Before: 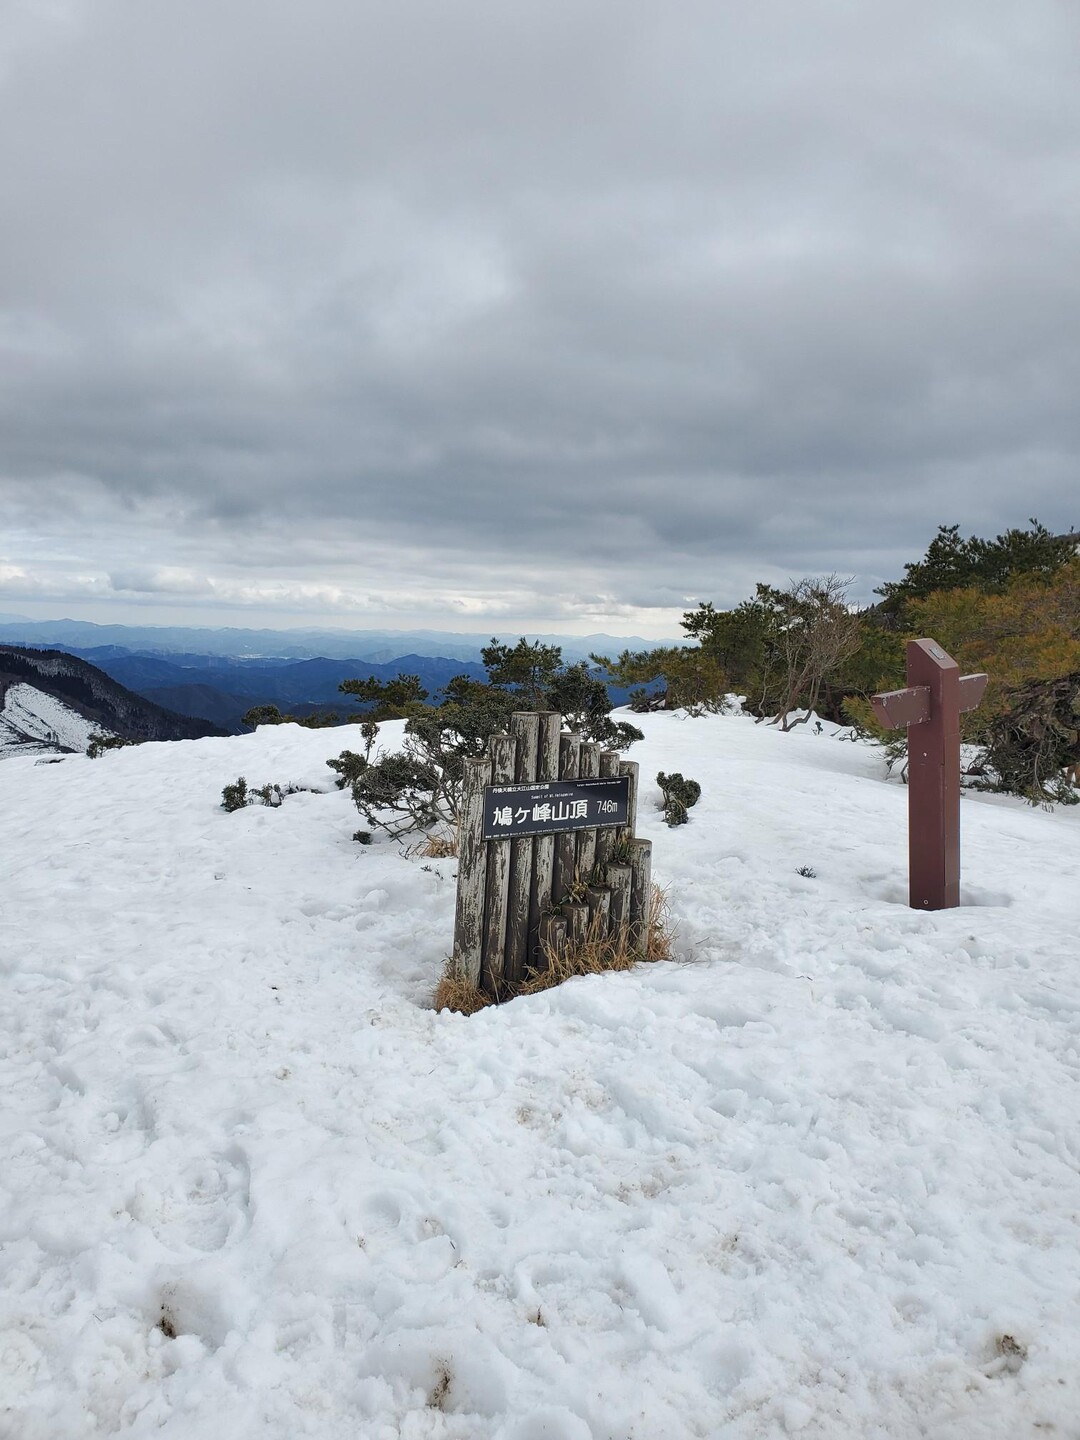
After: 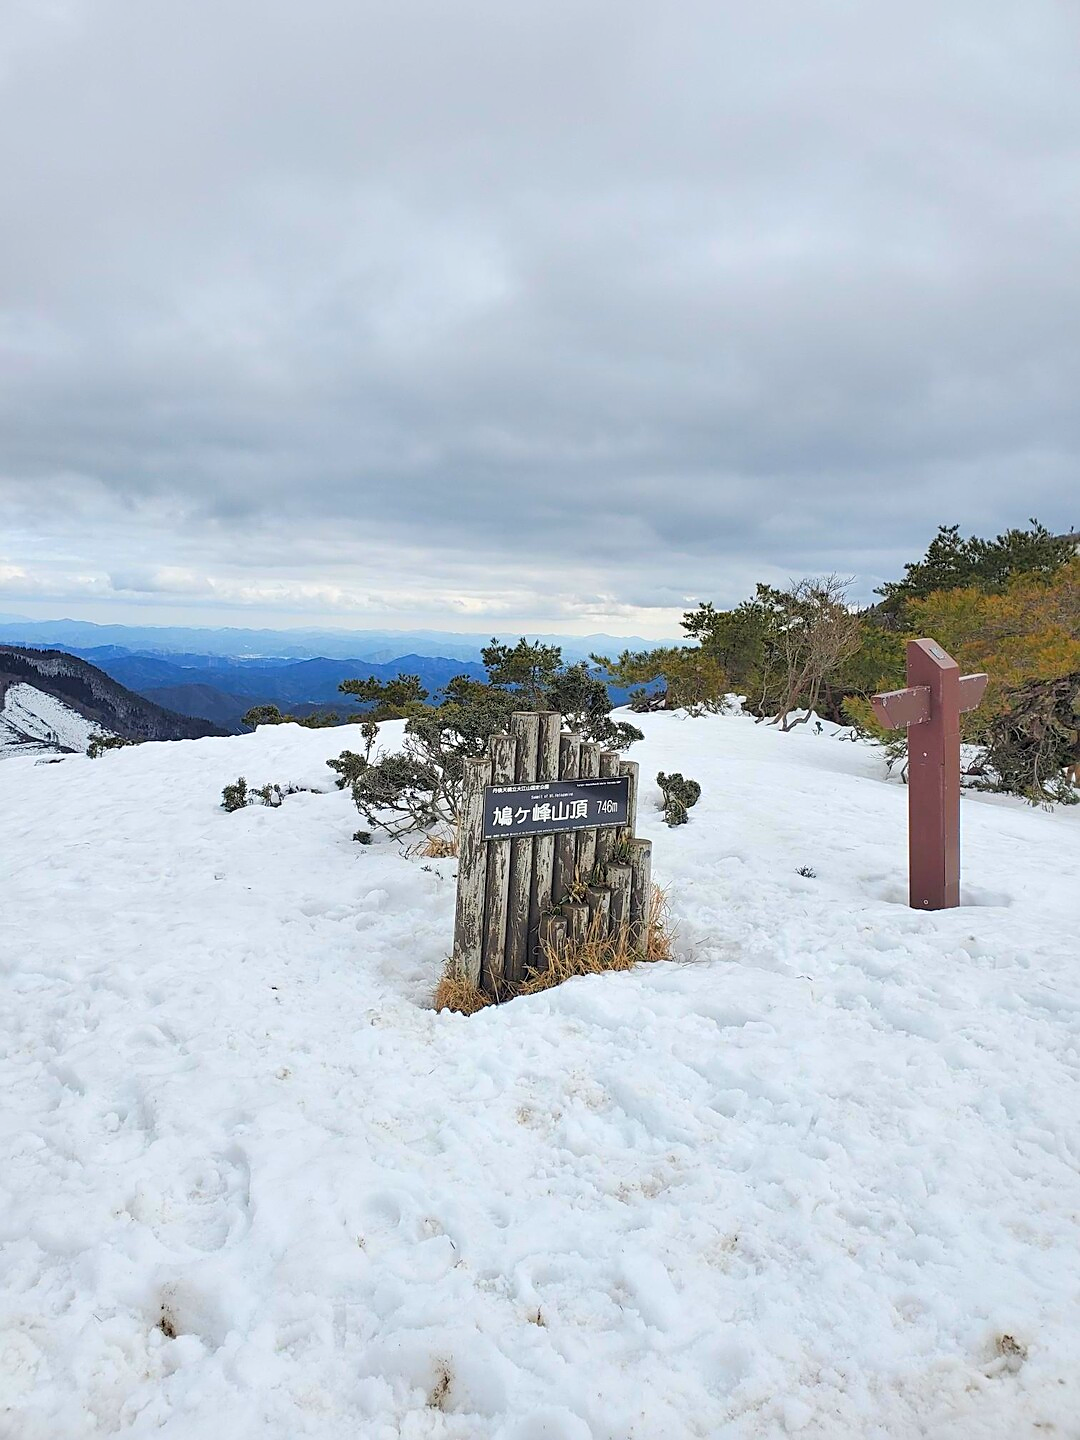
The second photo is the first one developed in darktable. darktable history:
contrast brightness saturation: contrast 0.07, brightness 0.18, saturation 0.4
sharpen: on, module defaults
